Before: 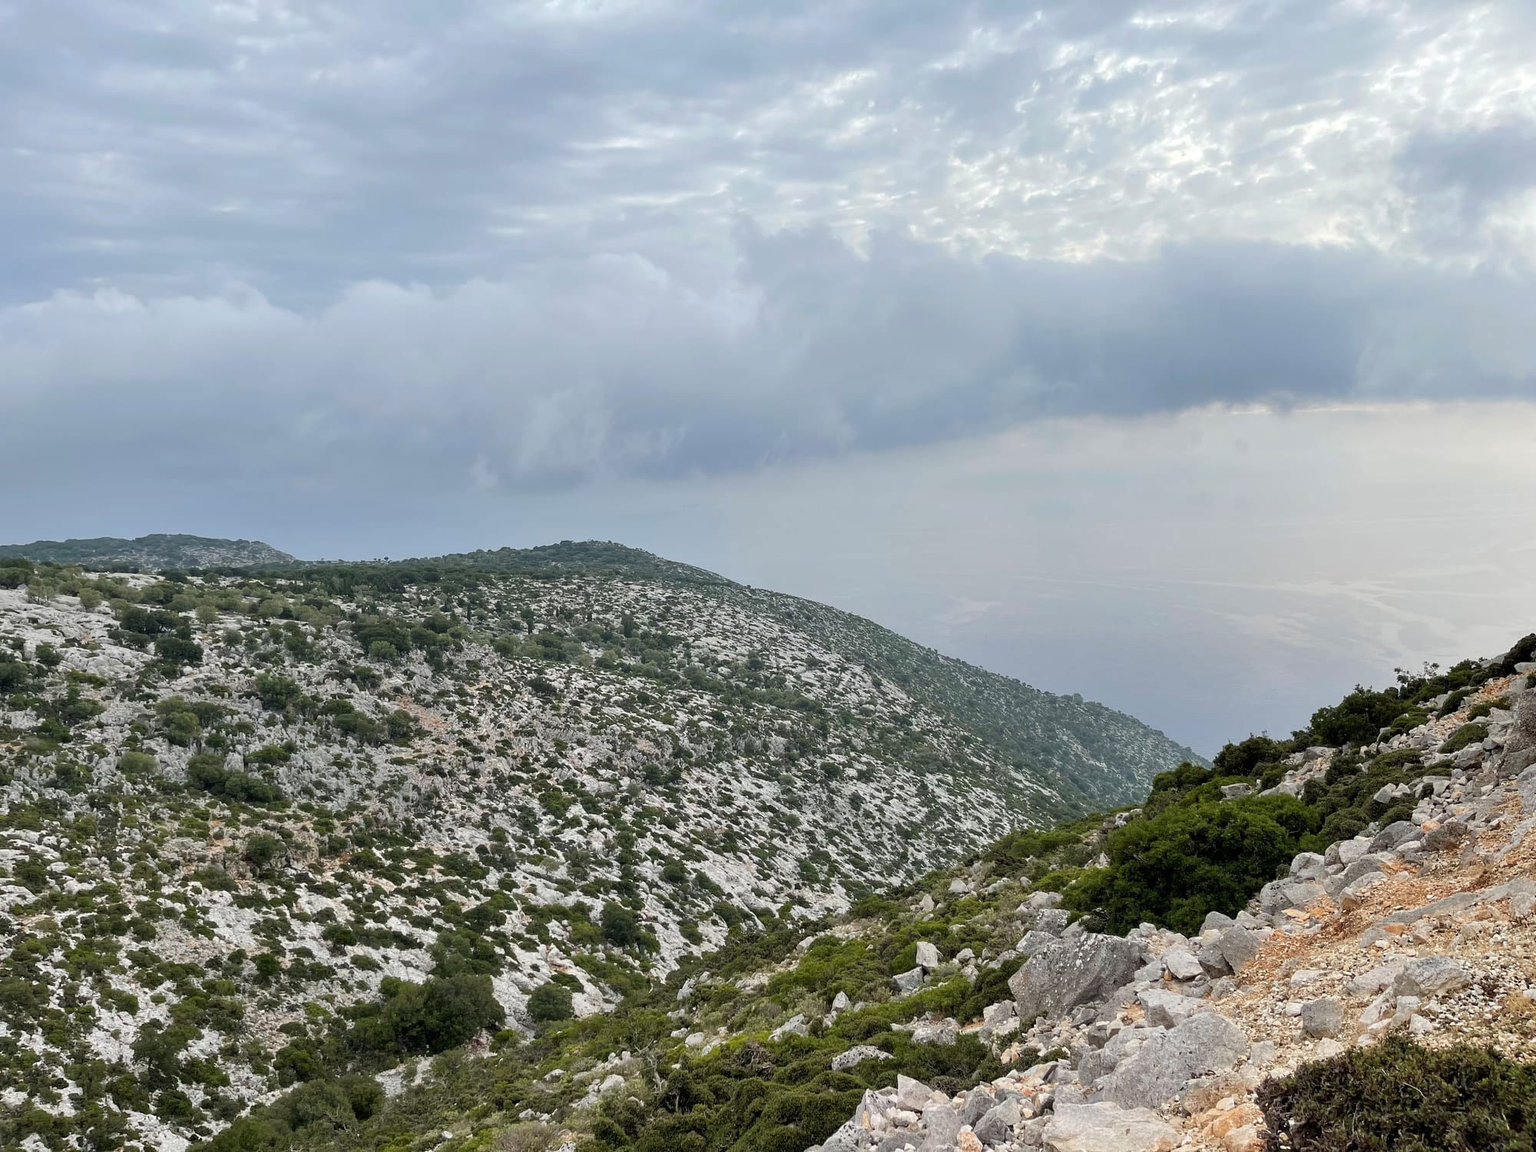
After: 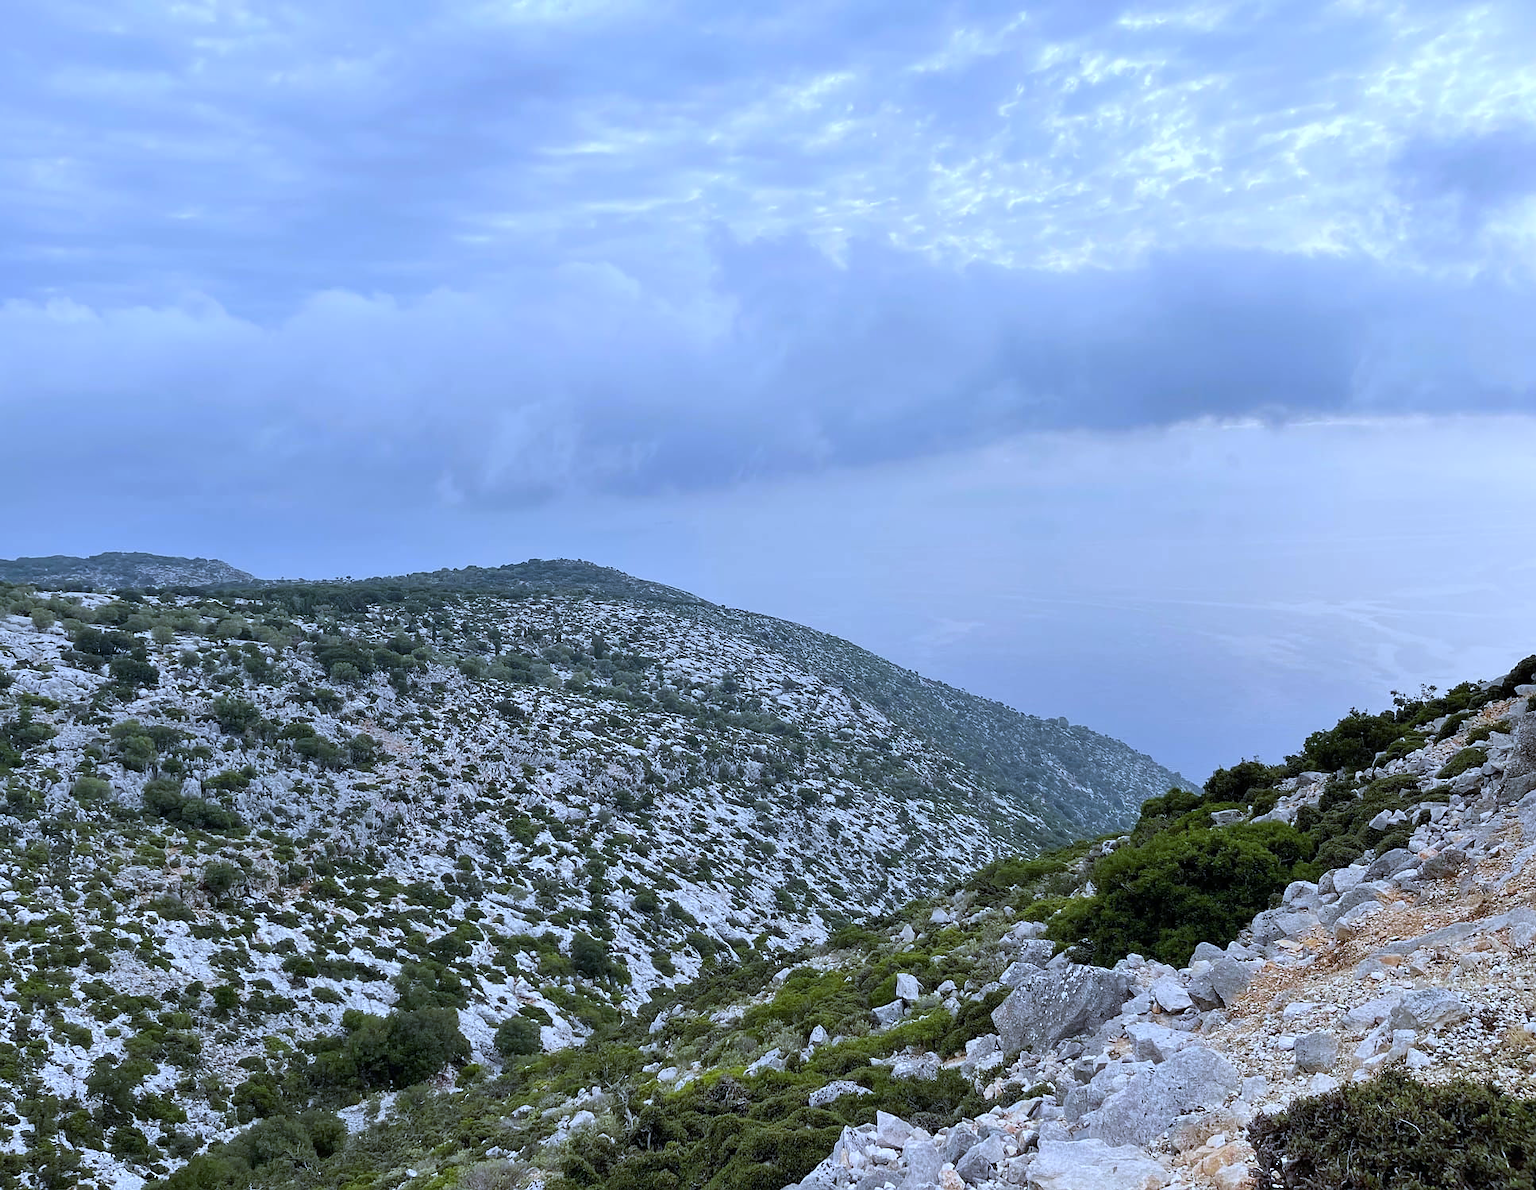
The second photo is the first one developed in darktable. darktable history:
sharpen: radius 1, threshold 1
white balance: red 0.871, blue 1.249
crop and rotate: left 3.238%
